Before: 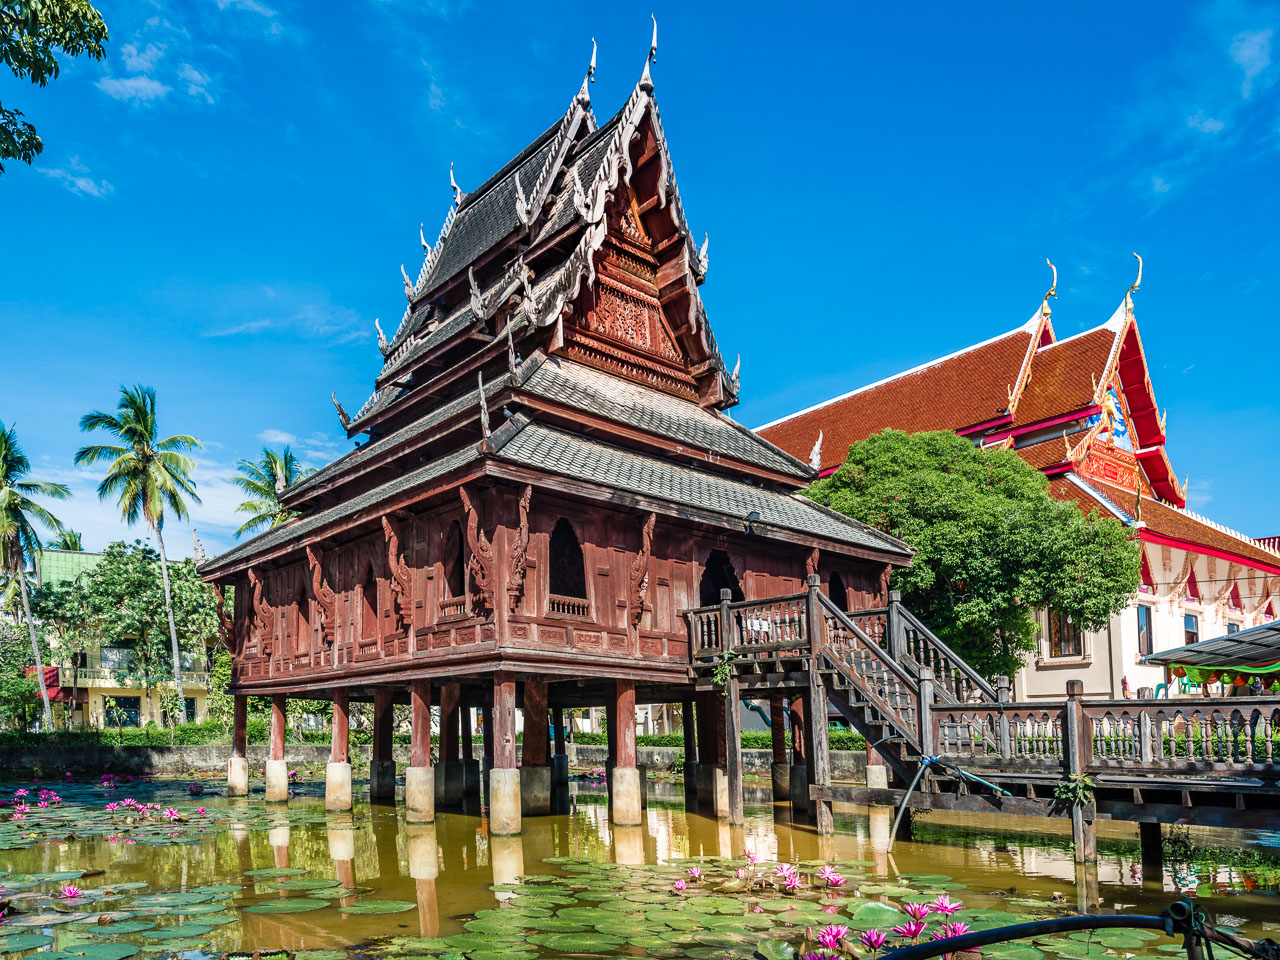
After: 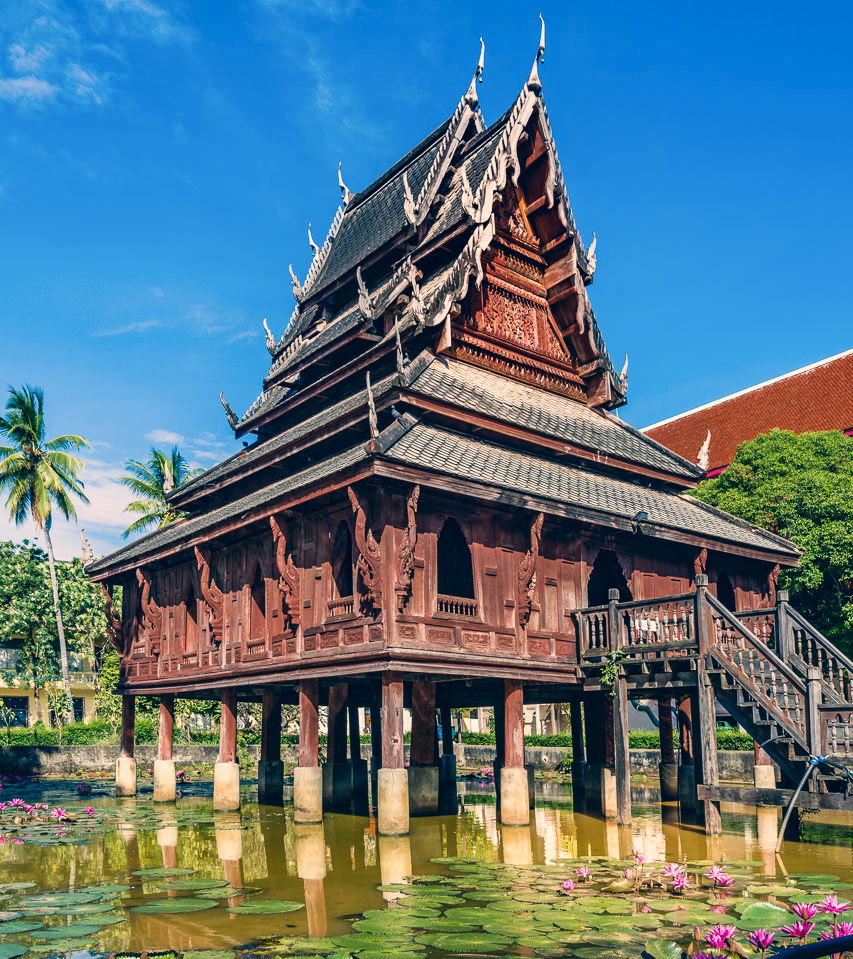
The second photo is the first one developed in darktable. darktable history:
color correction: highlights a* 10.32, highlights b* 14.66, shadows a* -9.59, shadows b* -15.02
crop and rotate: left 8.786%, right 24.548%
